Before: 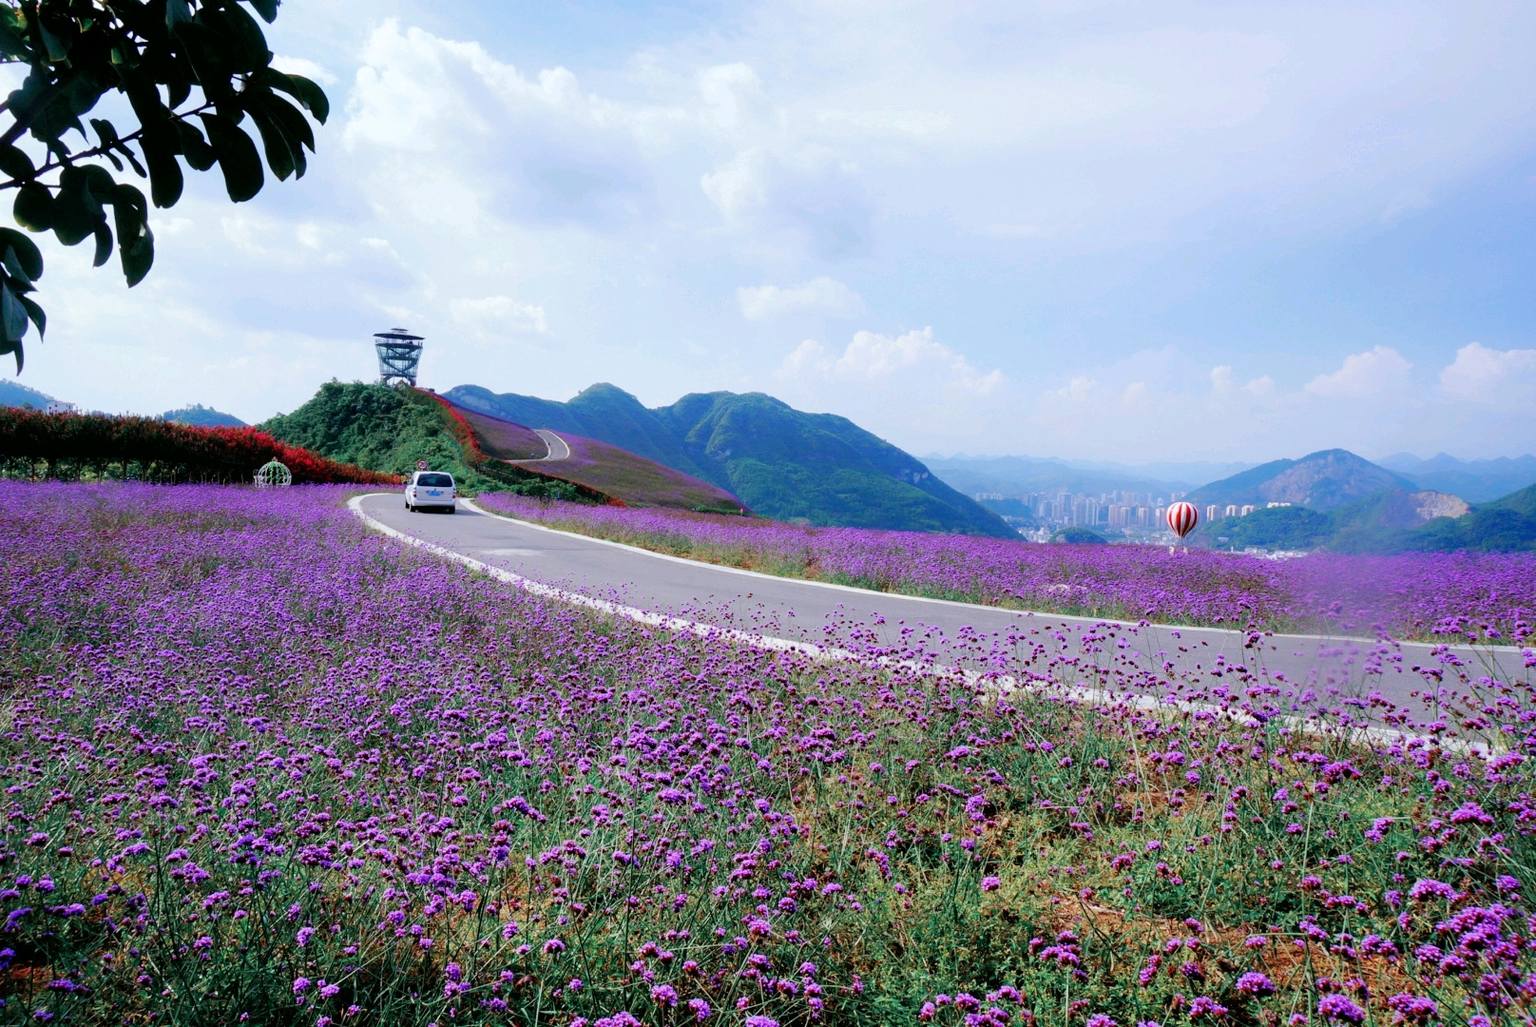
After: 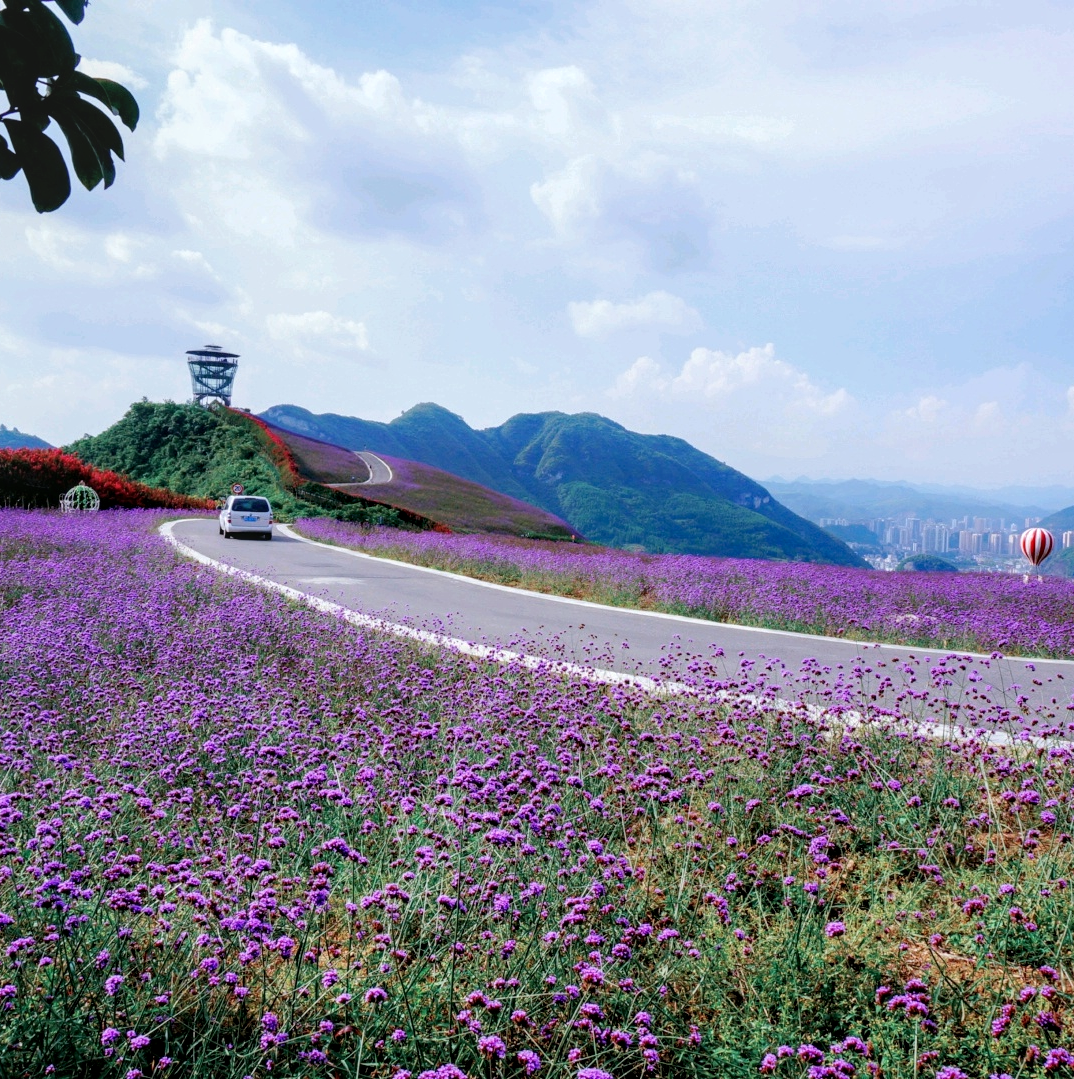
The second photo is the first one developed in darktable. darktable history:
local contrast: on, module defaults
crop and rotate: left 12.87%, right 20.658%
